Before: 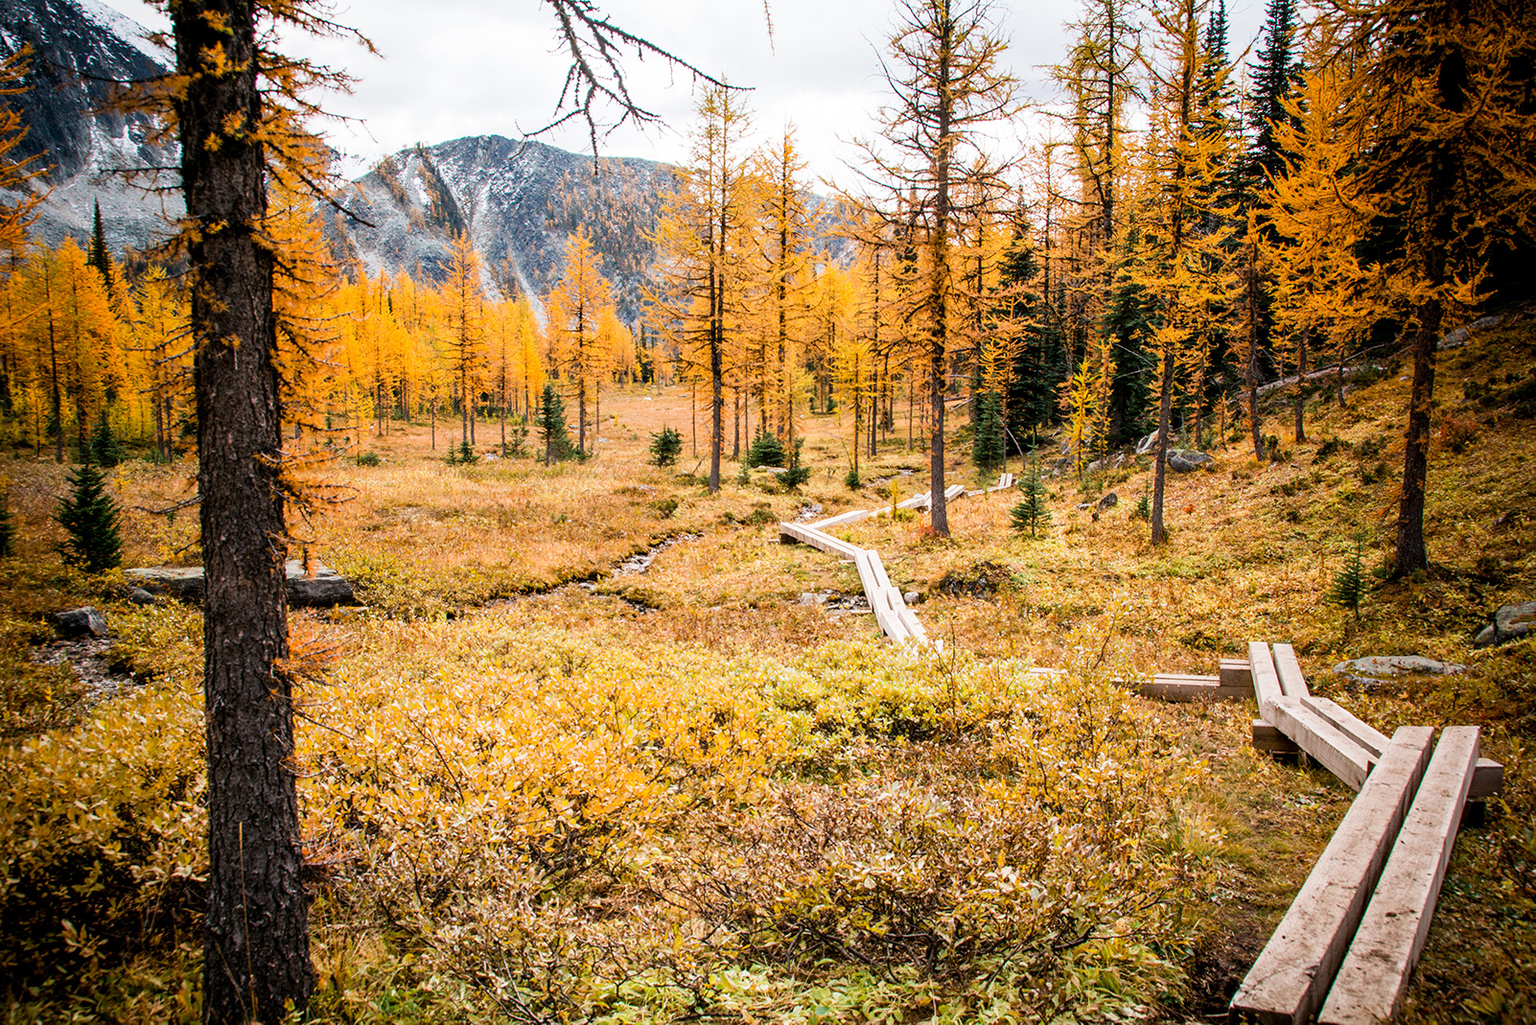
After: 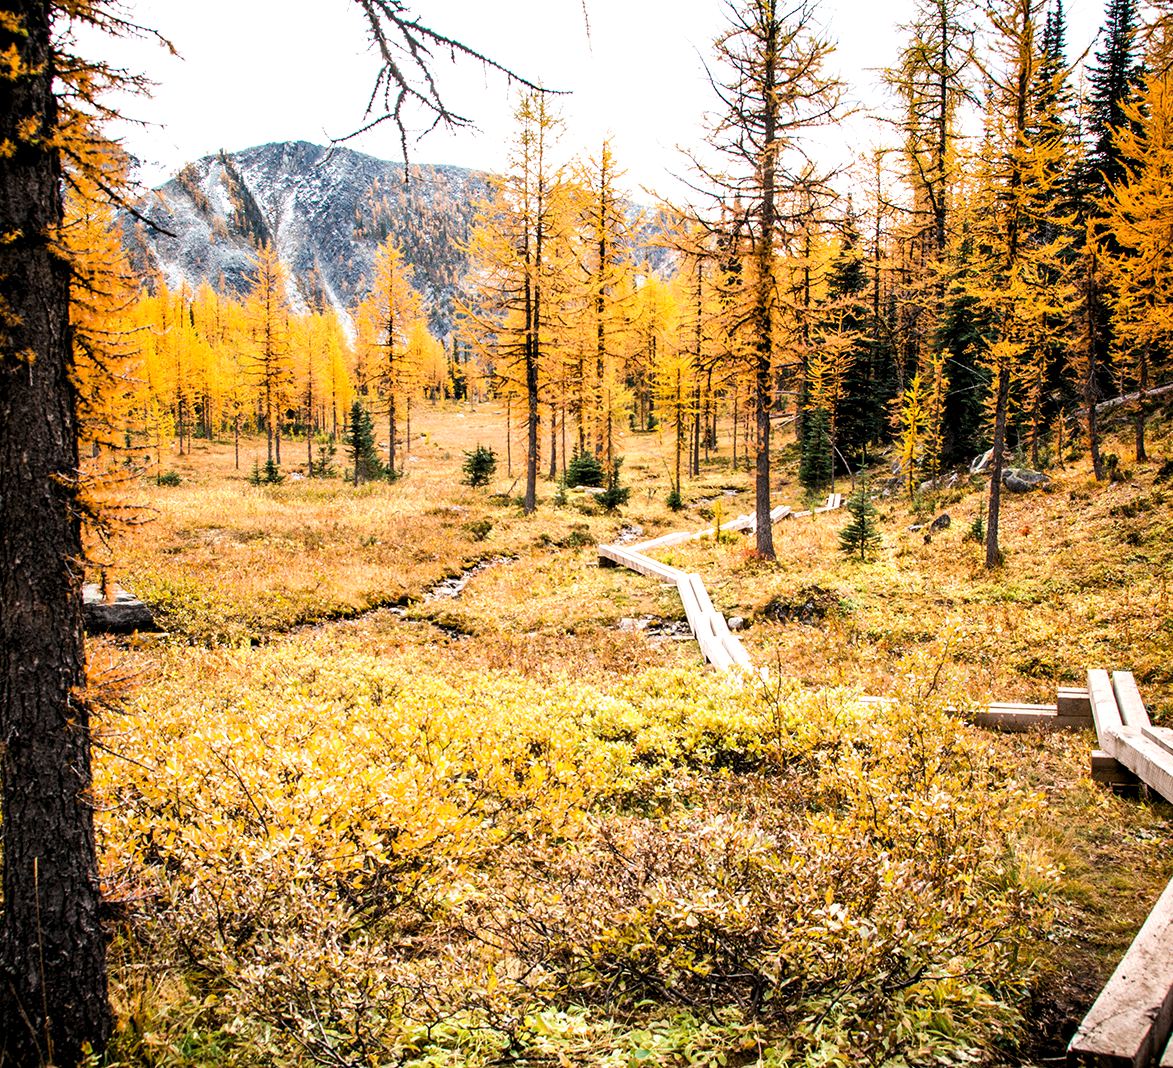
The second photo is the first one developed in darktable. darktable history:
tone equalizer: -8 EV -0.417 EV, -7 EV -0.389 EV, -6 EV -0.333 EV, -5 EV -0.222 EV, -3 EV 0.222 EV, -2 EV 0.333 EV, -1 EV 0.389 EV, +0 EV 0.417 EV, edges refinement/feathering 500, mask exposure compensation -1.57 EV, preserve details no
levels: levels [0.026, 0.507, 0.987]
crop: left 13.443%, right 13.31%
